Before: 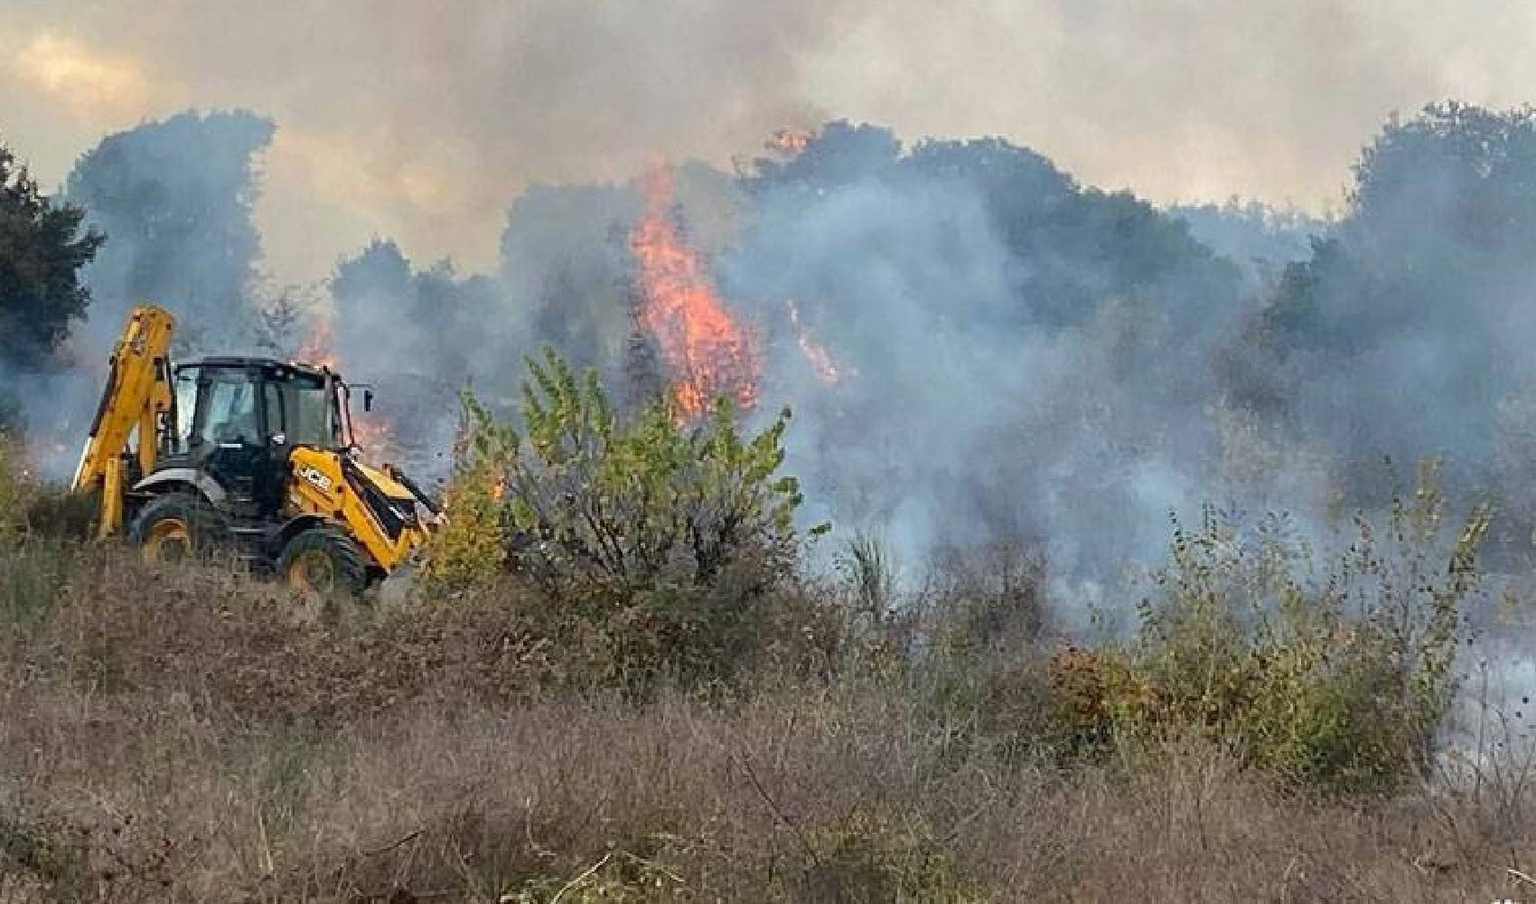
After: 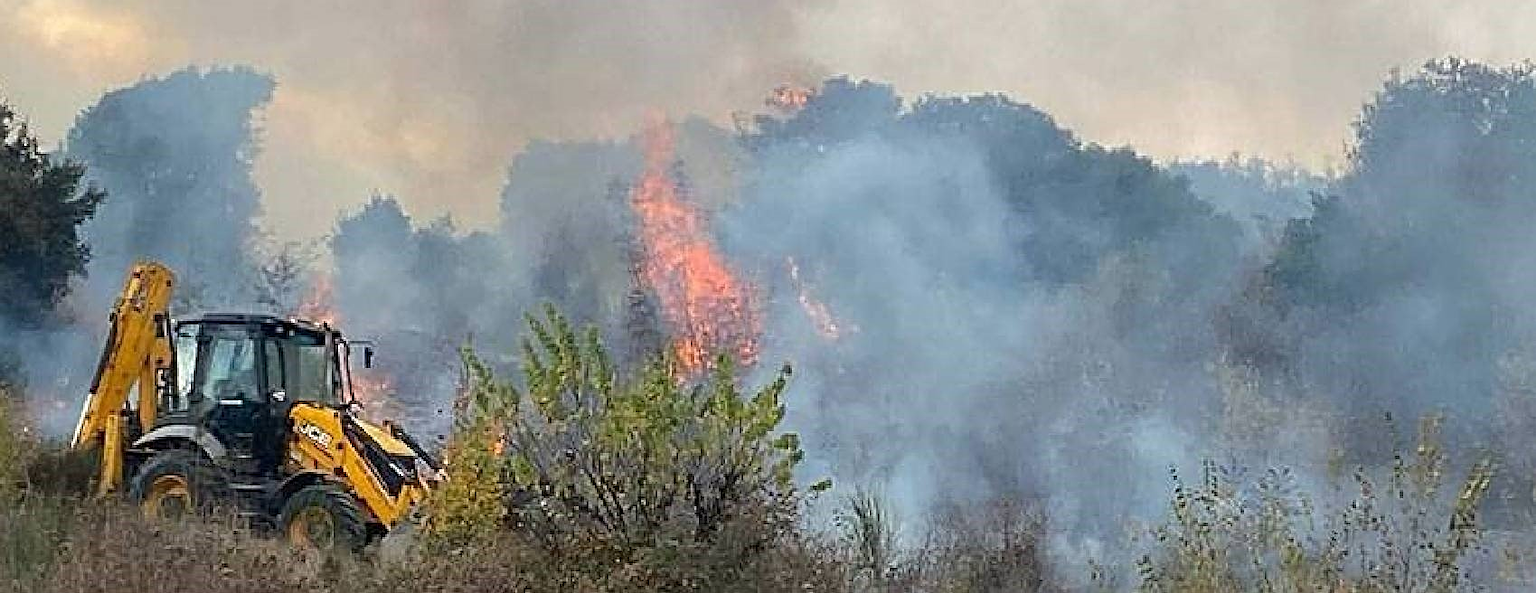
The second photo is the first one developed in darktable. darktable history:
crop and rotate: top 4.848%, bottom 29.503%
sharpen: on, module defaults
